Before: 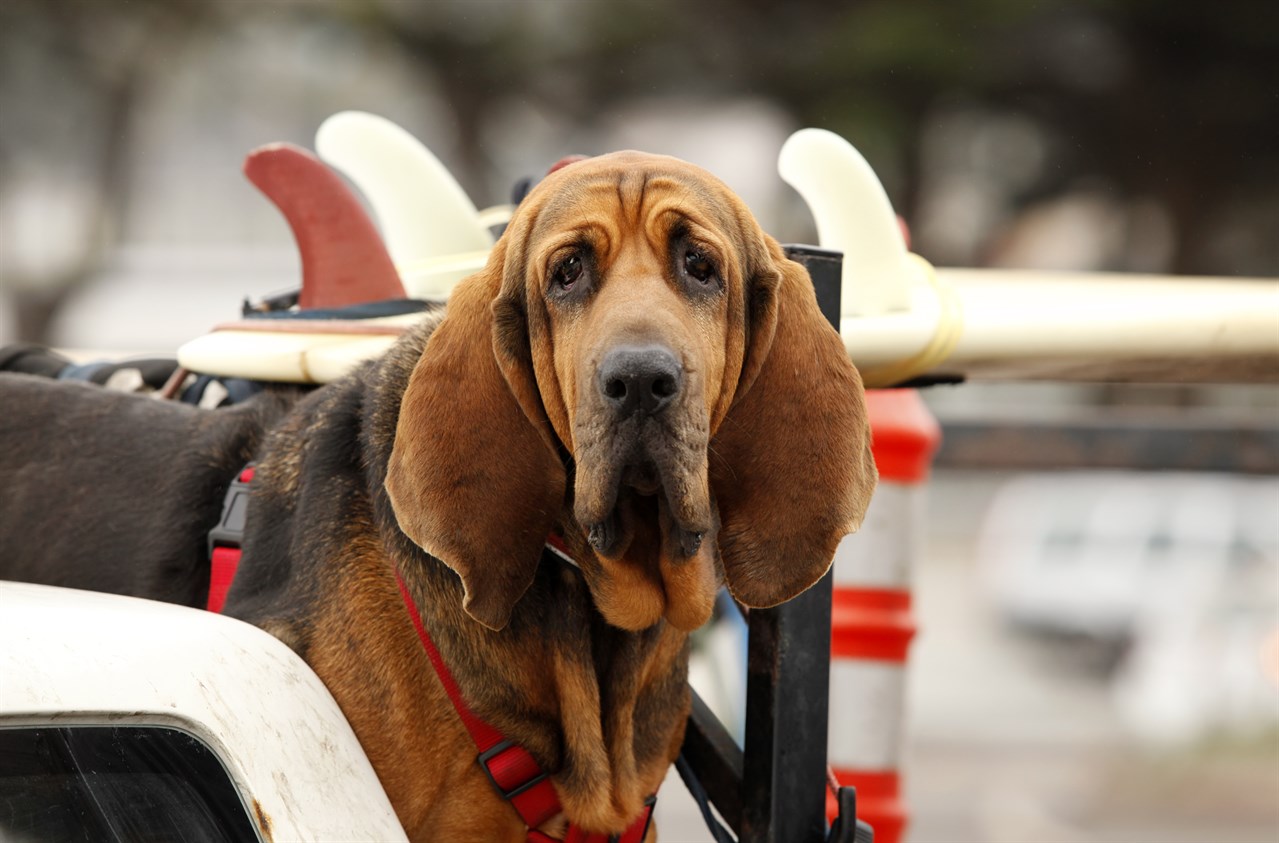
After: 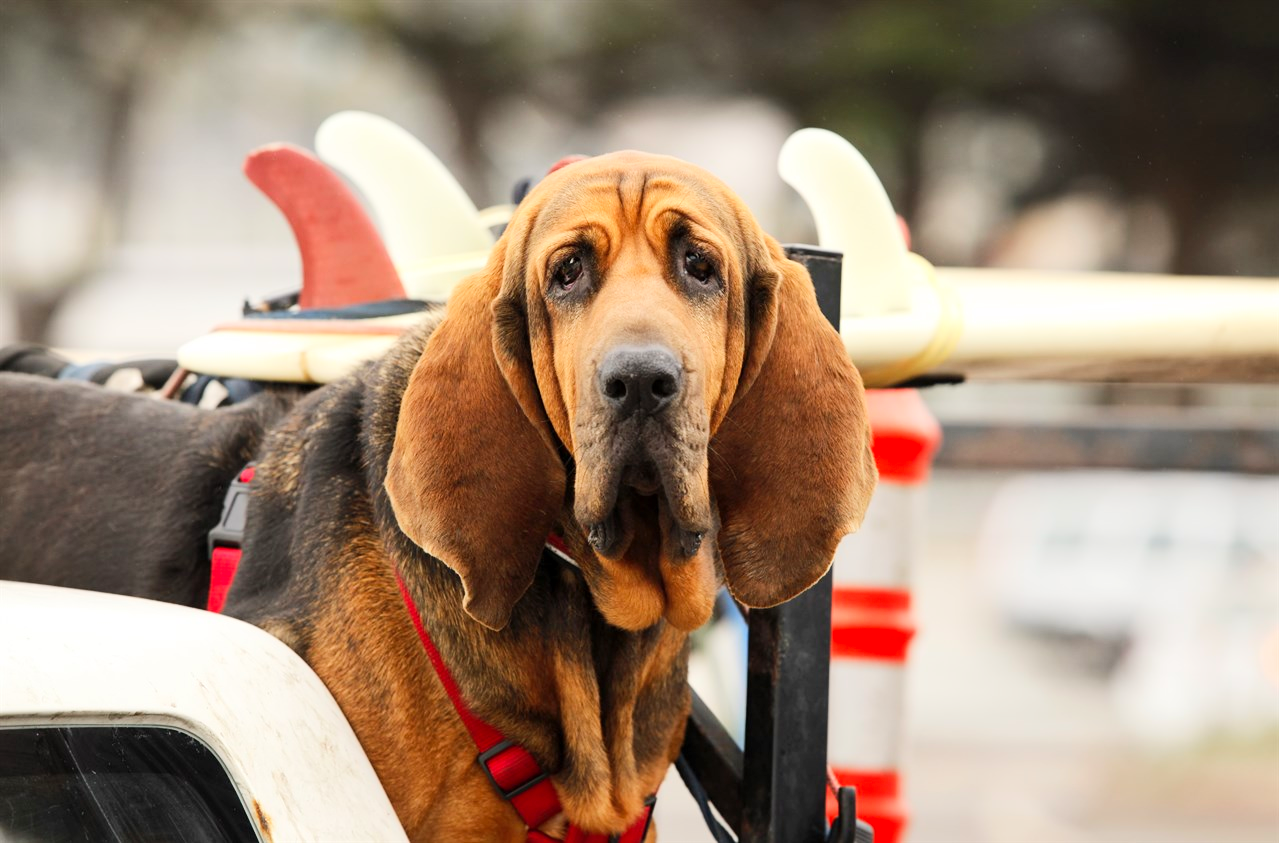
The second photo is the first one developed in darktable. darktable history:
tone curve: curves: ch0 [(0, 0) (0.003, 0.003) (0.011, 0.014) (0.025, 0.033) (0.044, 0.06) (0.069, 0.096) (0.1, 0.132) (0.136, 0.174) (0.177, 0.226) (0.224, 0.282) (0.277, 0.352) (0.335, 0.435) (0.399, 0.524) (0.468, 0.615) (0.543, 0.695) (0.623, 0.771) (0.709, 0.835) (0.801, 0.894) (0.898, 0.944) (1, 1)], color space Lab, linked channels, preserve colors none
